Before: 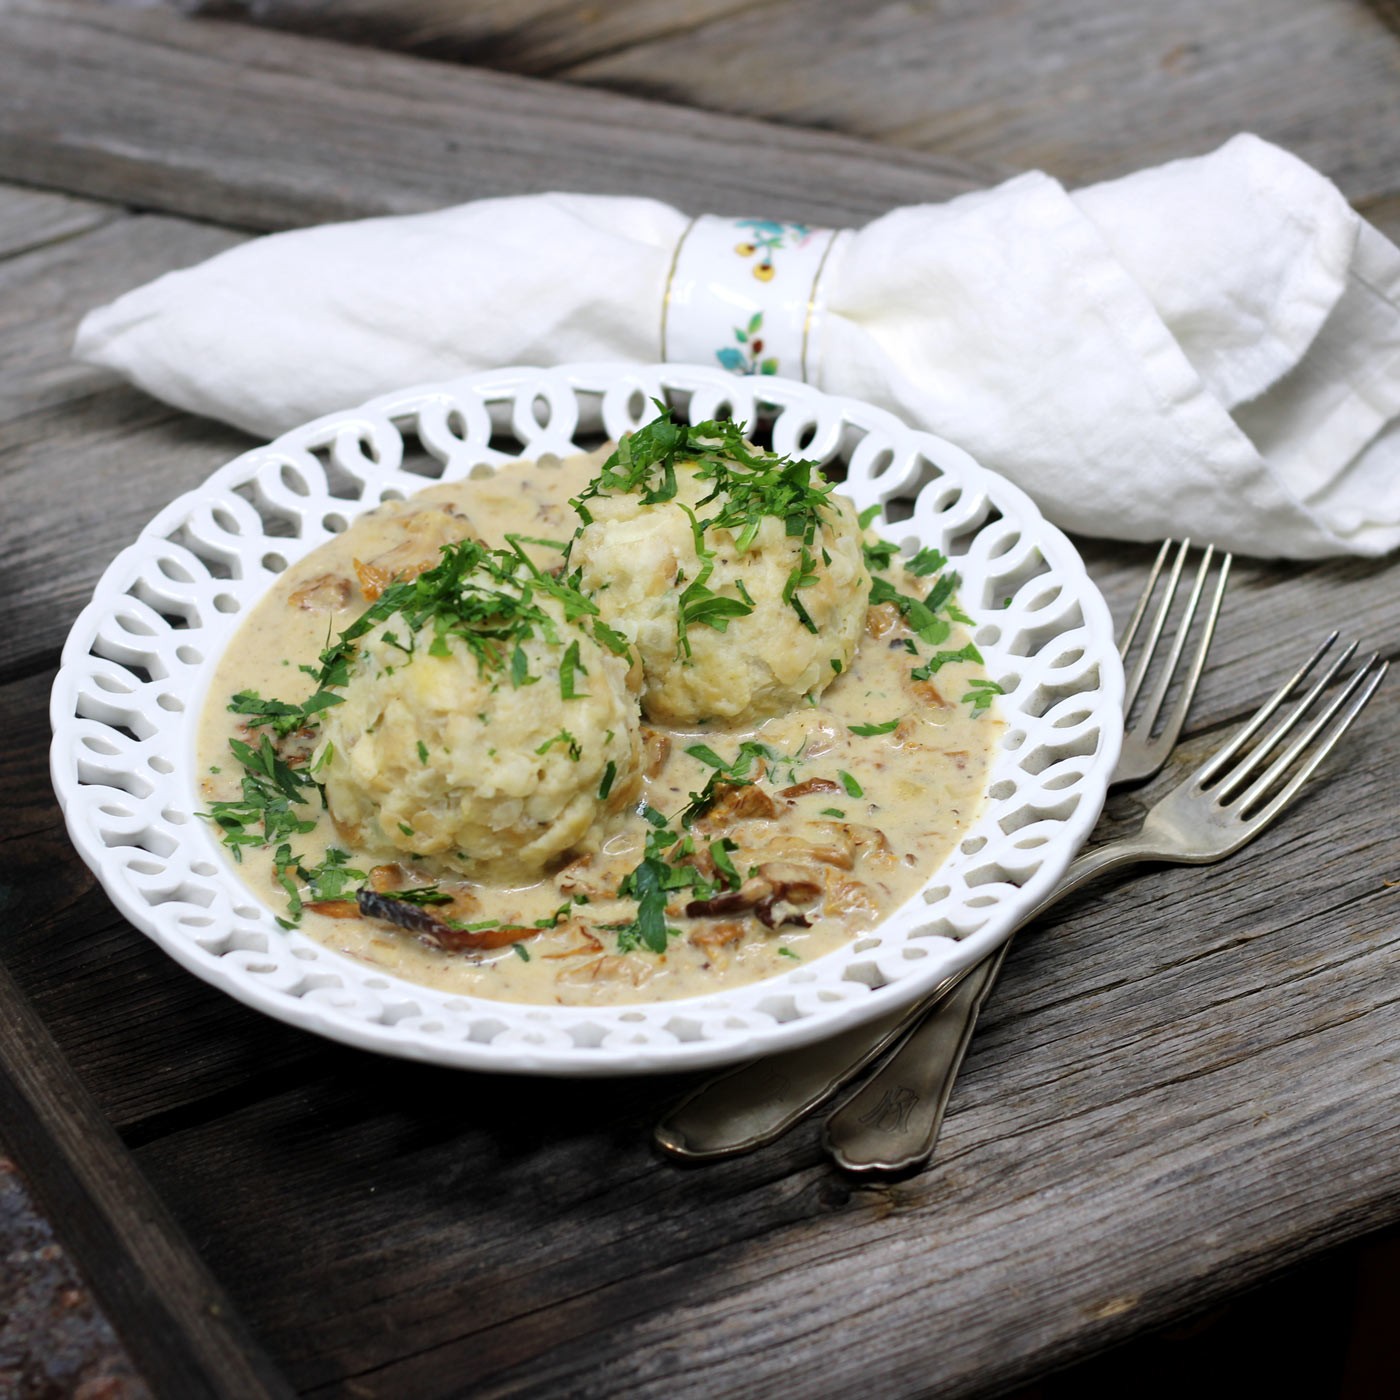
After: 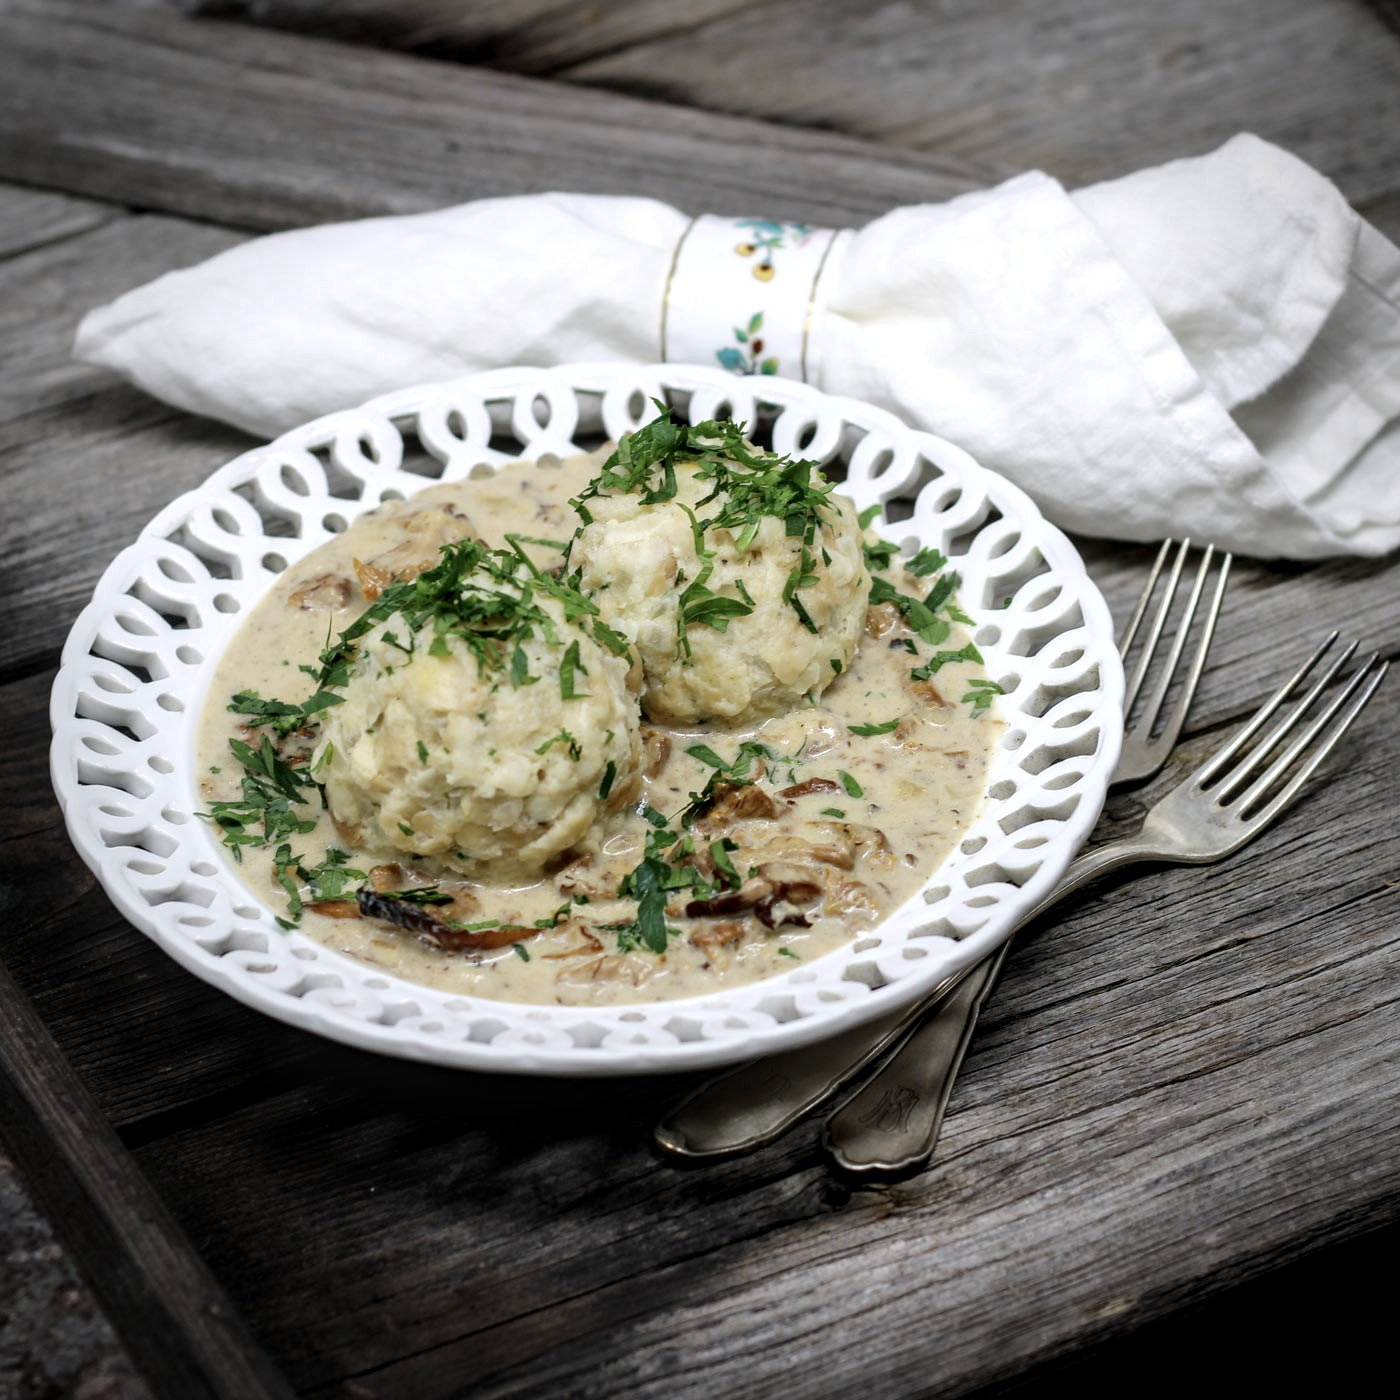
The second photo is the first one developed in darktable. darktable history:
contrast brightness saturation: contrast 0.06, brightness -0.01, saturation -0.23
local contrast: highlights 40%, shadows 60%, detail 136%, midtone range 0.514
vignetting: on, module defaults
